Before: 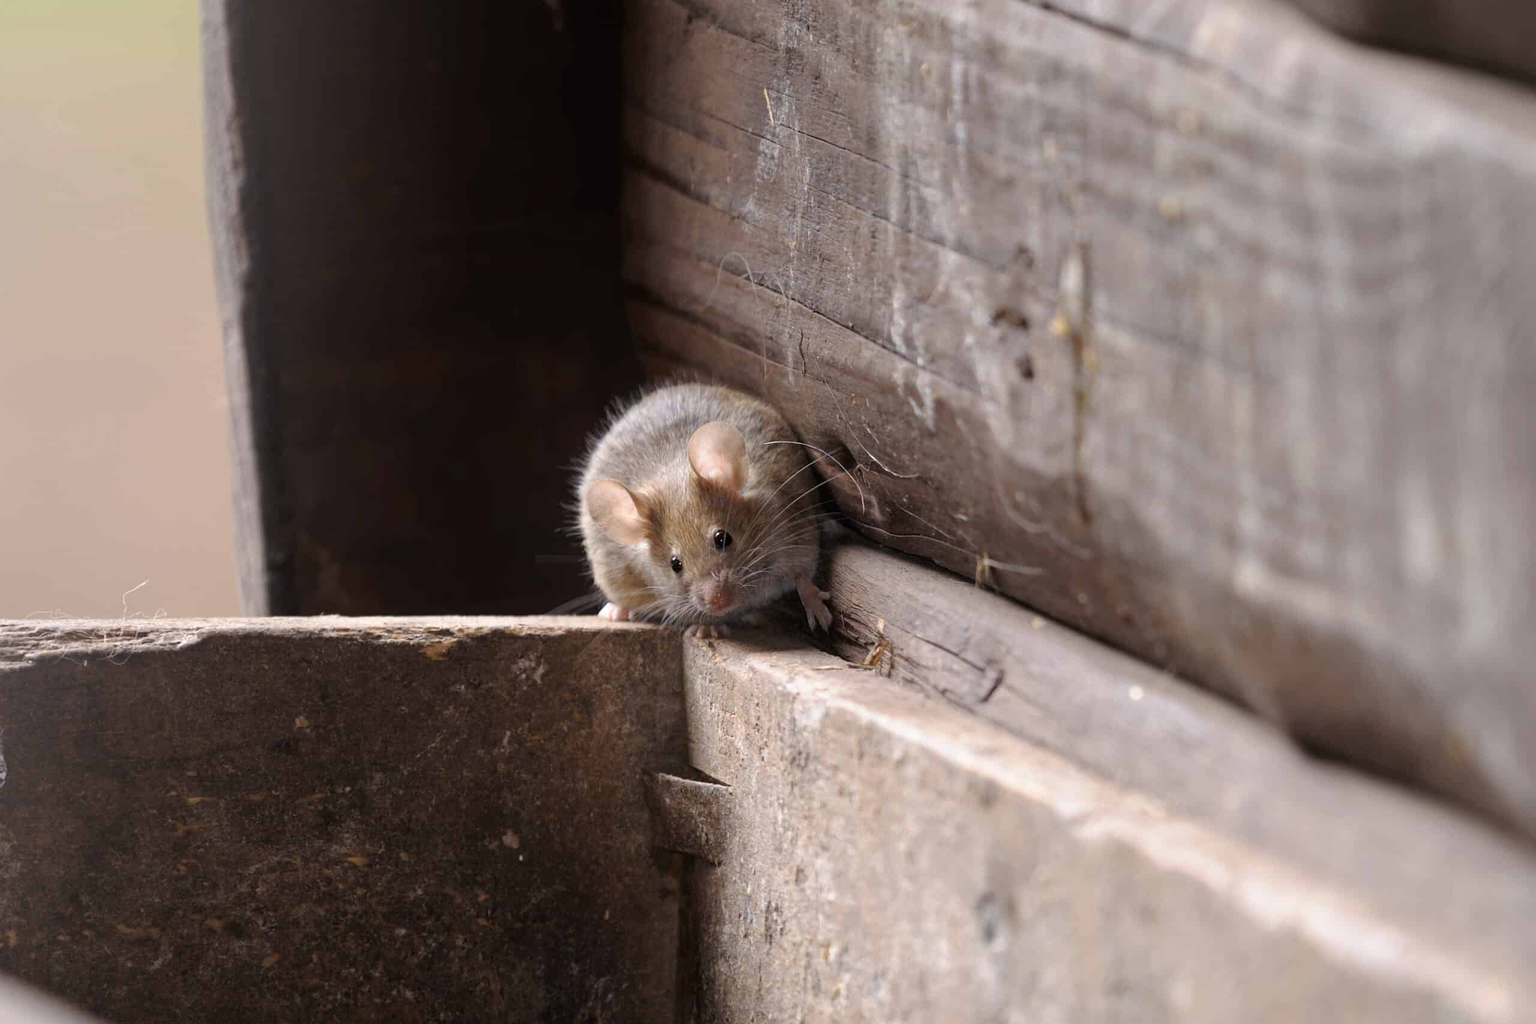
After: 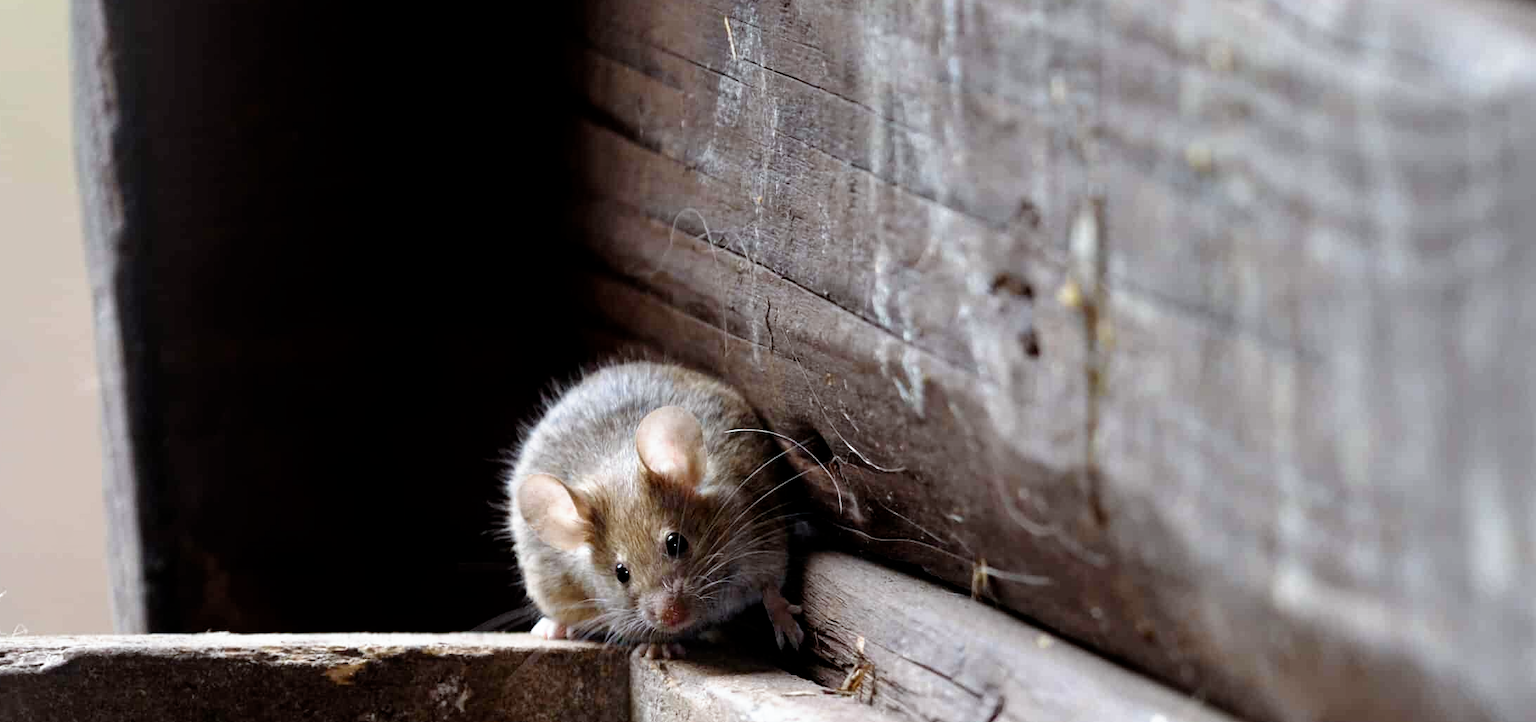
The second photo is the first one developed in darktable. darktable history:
color calibration: illuminant Planckian (black body), adaptation linear Bradford (ICC v4), x 0.364, y 0.367, temperature 4417.56 K, saturation algorithm version 1 (2020)
filmic rgb: black relative exposure -8.7 EV, white relative exposure 2.7 EV, threshold 3 EV, target black luminance 0%, hardness 6.25, latitude 75%, contrast 1.325, highlights saturation mix -5%, preserve chrominance no, color science v5 (2021), iterations of high-quality reconstruction 0, enable highlight reconstruction true
crop and rotate: left 9.345%, top 7.22%, right 4.982%, bottom 32.331%
contrast equalizer: octaves 7, y [[0.6 ×6], [0.55 ×6], [0 ×6], [0 ×6], [0 ×6]], mix 0.15
